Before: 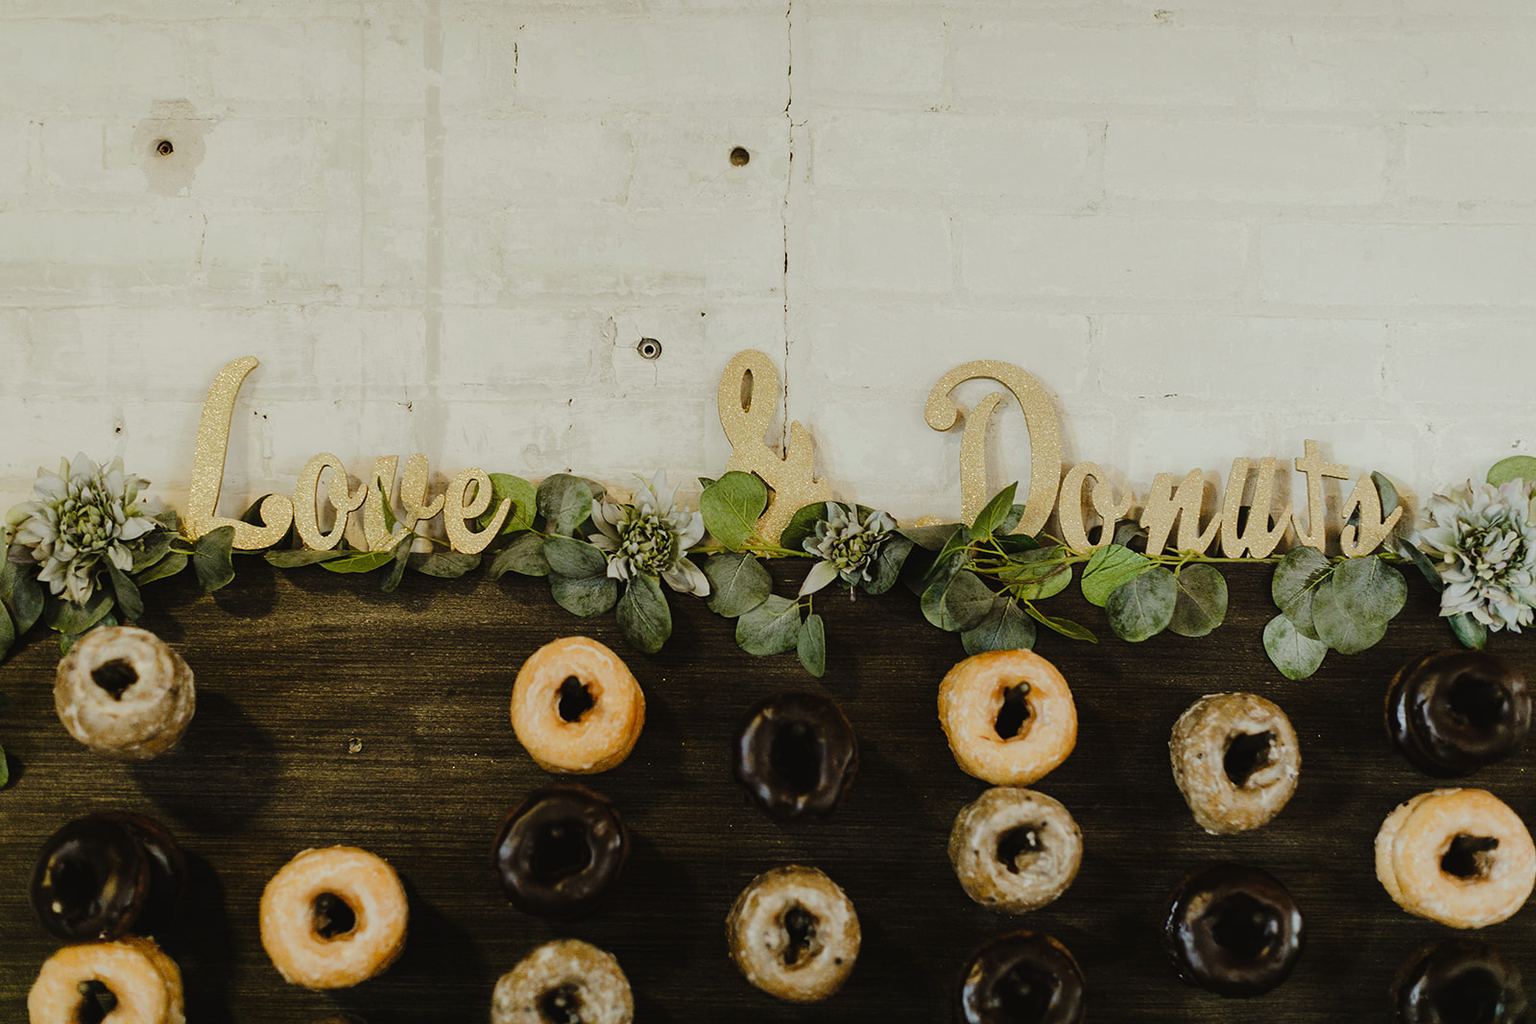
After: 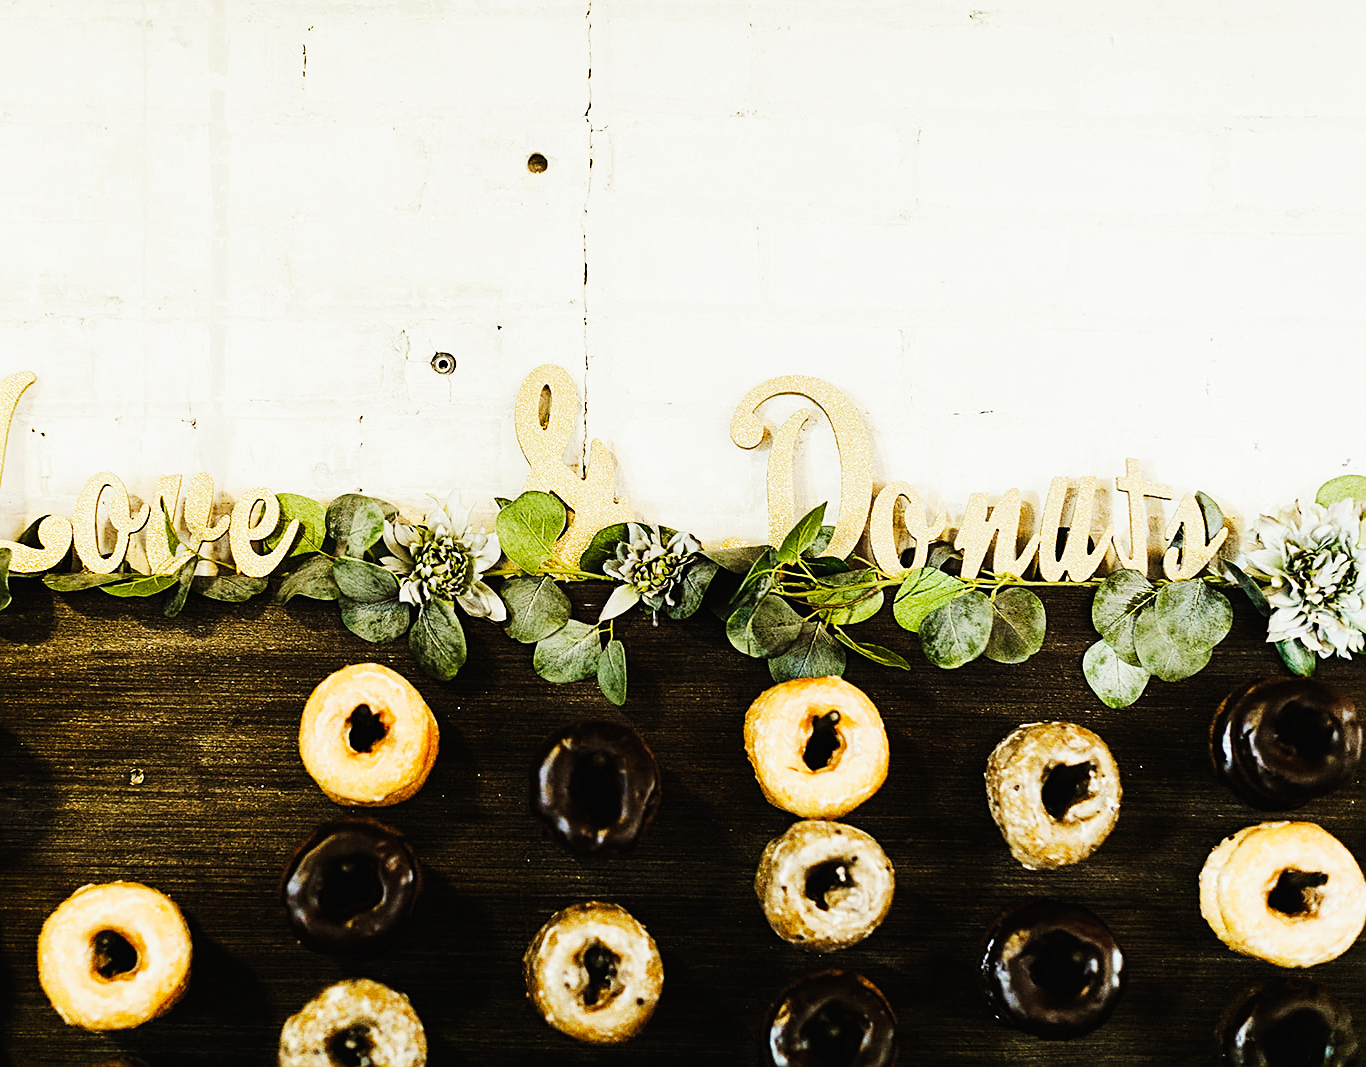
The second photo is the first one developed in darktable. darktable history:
base curve: curves: ch0 [(0, 0) (0.007, 0.004) (0.027, 0.03) (0.046, 0.07) (0.207, 0.54) (0.442, 0.872) (0.673, 0.972) (1, 1)], preserve colors none
contrast brightness saturation: saturation -0.05
crop and rotate: left 14.584%
sharpen: on, module defaults
